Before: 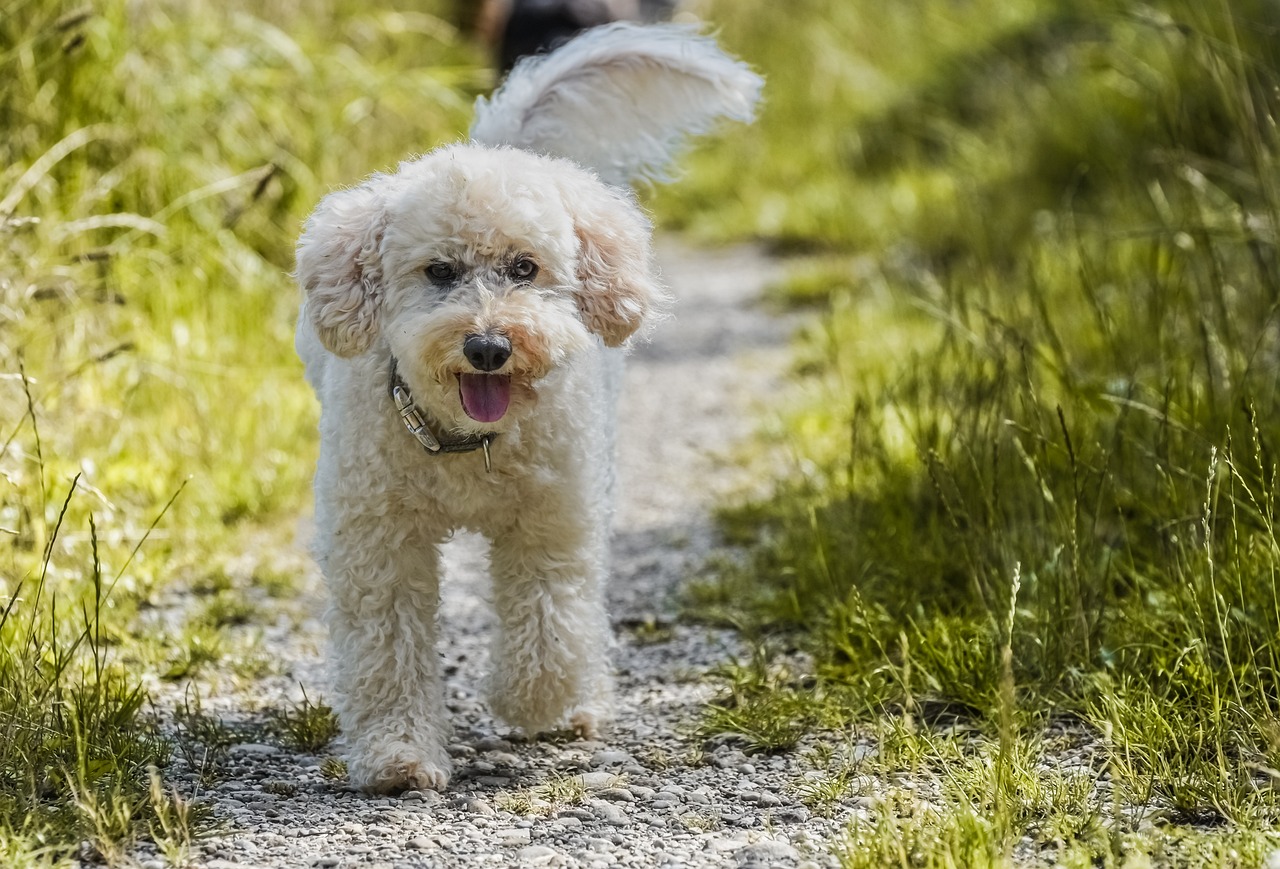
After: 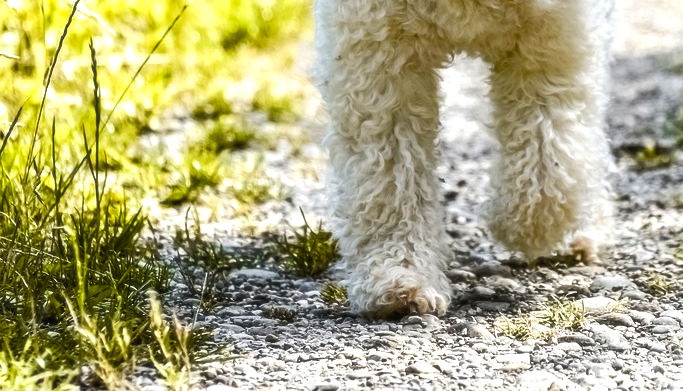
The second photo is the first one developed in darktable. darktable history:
crop and rotate: top 54.778%, right 46.61%, bottom 0.159%
tone equalizer: -8 EV -0.75 EV, -7 EV -0.7 EV, -6 EV -0.6 EV, -5 EV -0.4 EV, -3 EV 0.4 EV, -2 EV 0.6 EV, -1 EV 0.7 EV, +0 EV 0.75 EV, edges refinement/feathering 500, mask exposure compensation -1.57 EV, preserve details no
color balance rgb: perceptual saturation grading › global saturation 45%, perceptual saturation grading › highlights -25%, perceptual saturation grading › shadows 50%, perceptual brilliance grading › global brilliance 3%, global vibrance 3%
soften: size 10%, saturation 50%, brightness 0.2 EV, mix 10%
